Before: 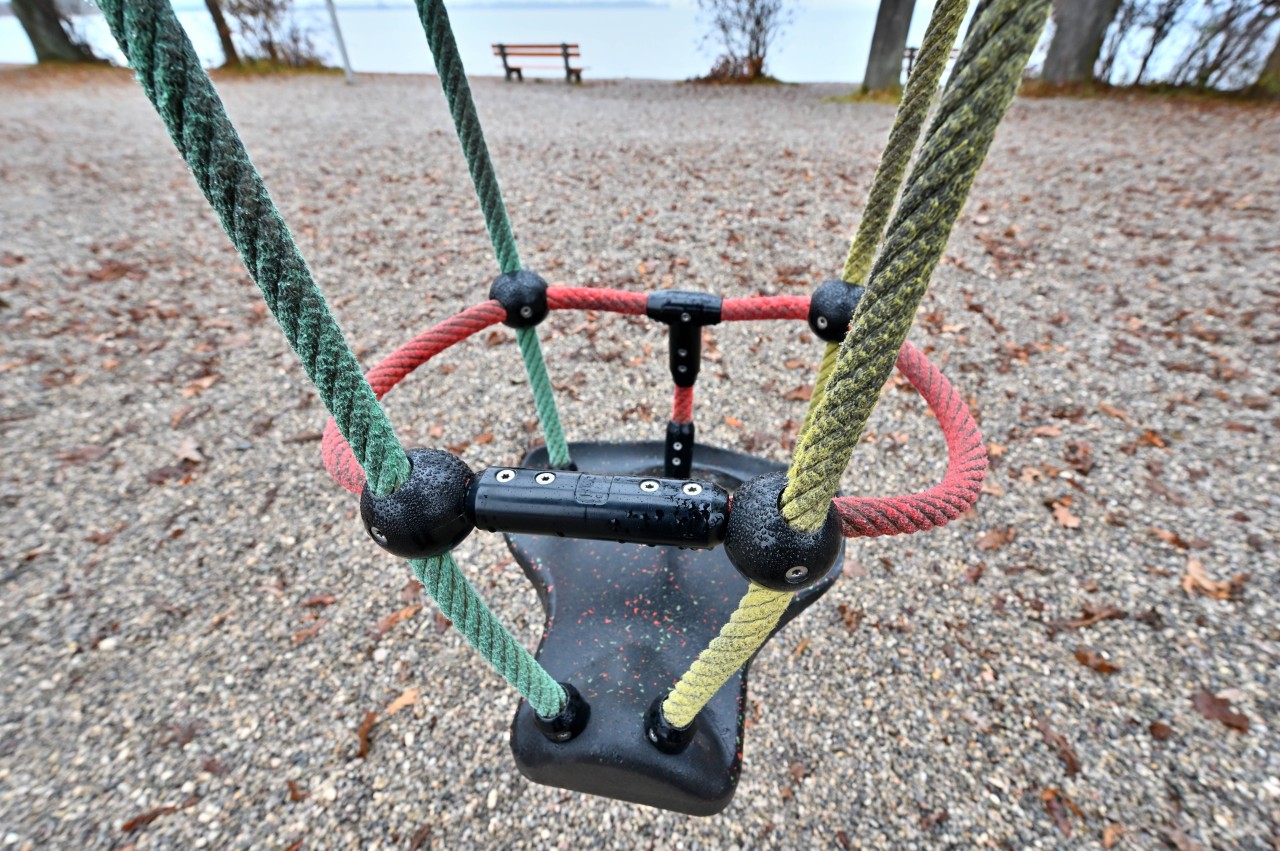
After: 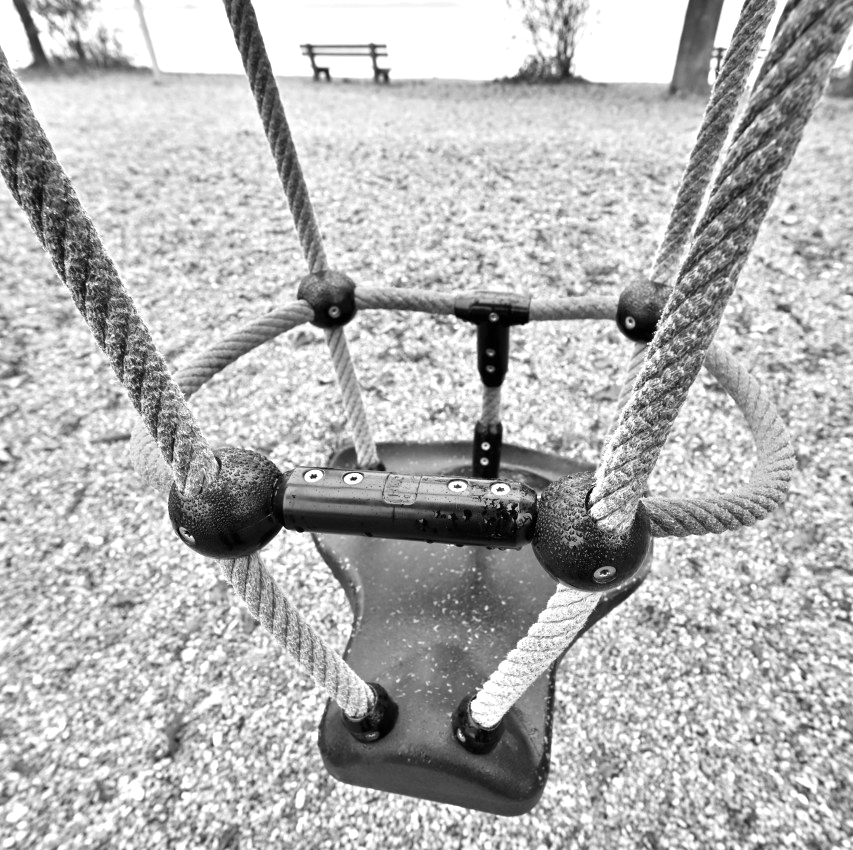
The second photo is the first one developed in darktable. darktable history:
exposure: exposure 0.6 EV, compensate highlight preservation false
crop and rotate: left 15.055%, right 18.278%
monochrome: on, module defaults
